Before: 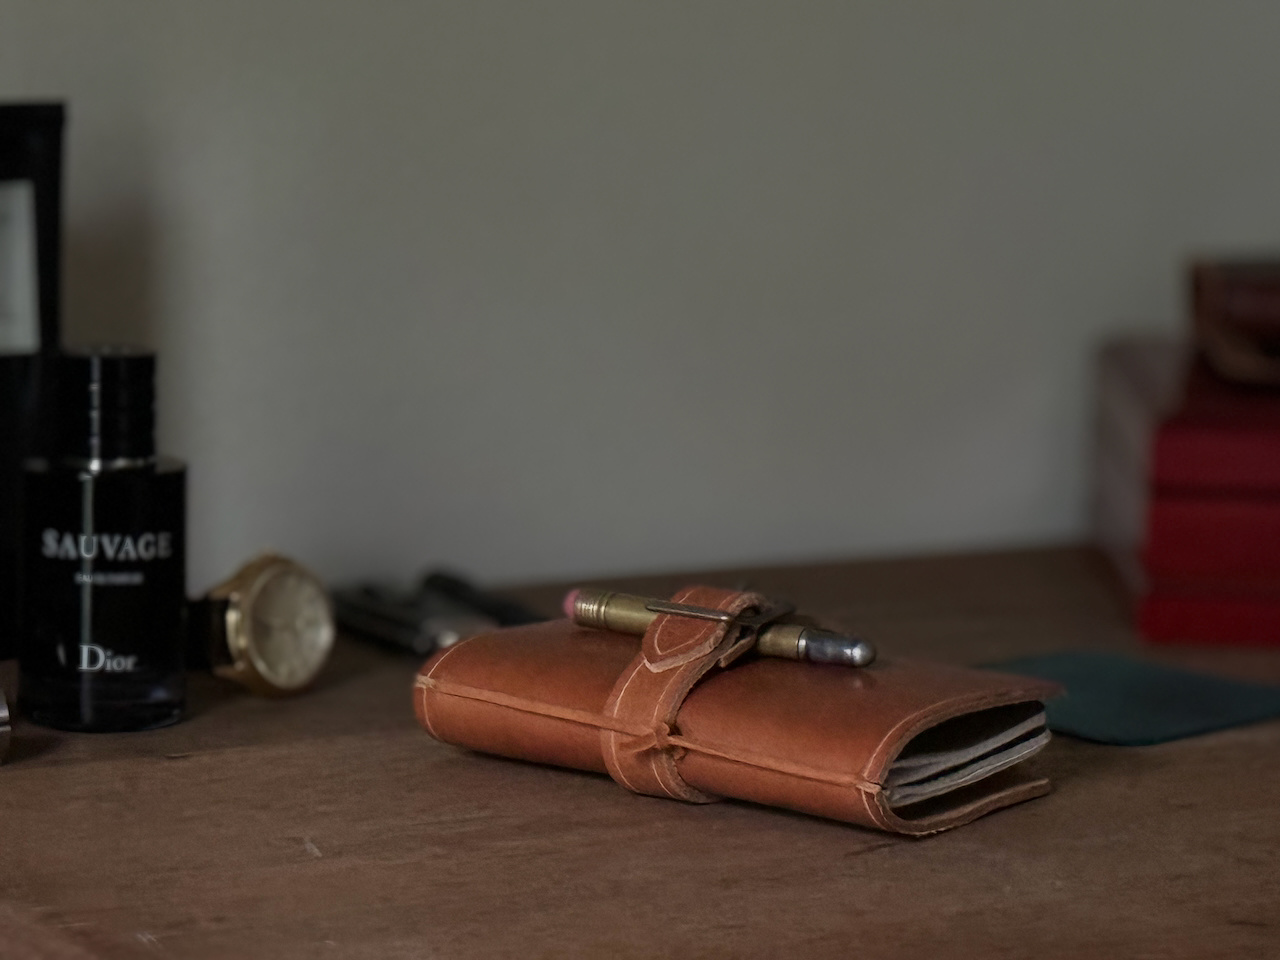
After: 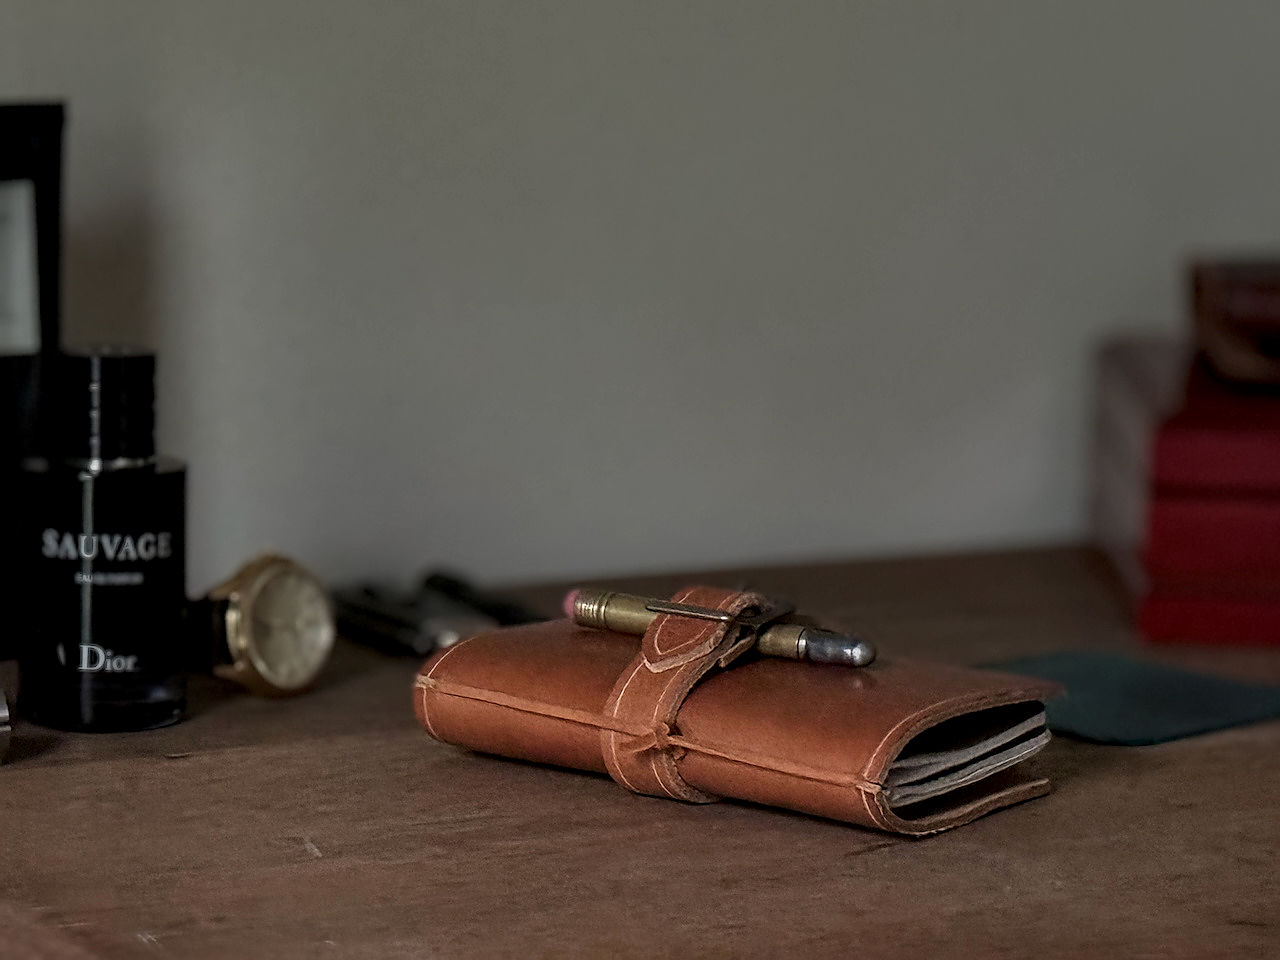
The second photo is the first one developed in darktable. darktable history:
local contrast: on, module defaults
shadows and highlights: shadows 25, highlights -25
sharpen: radius 1.4, amount 1.25, threshold 0.7
